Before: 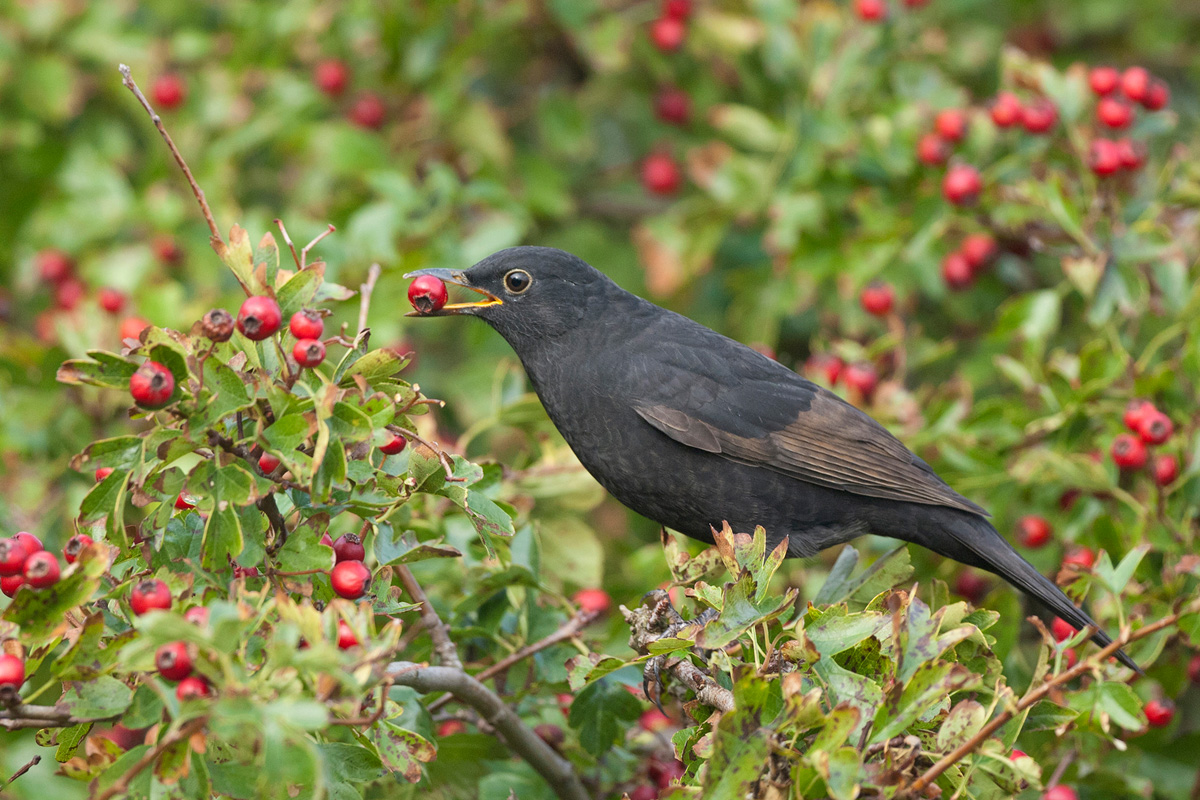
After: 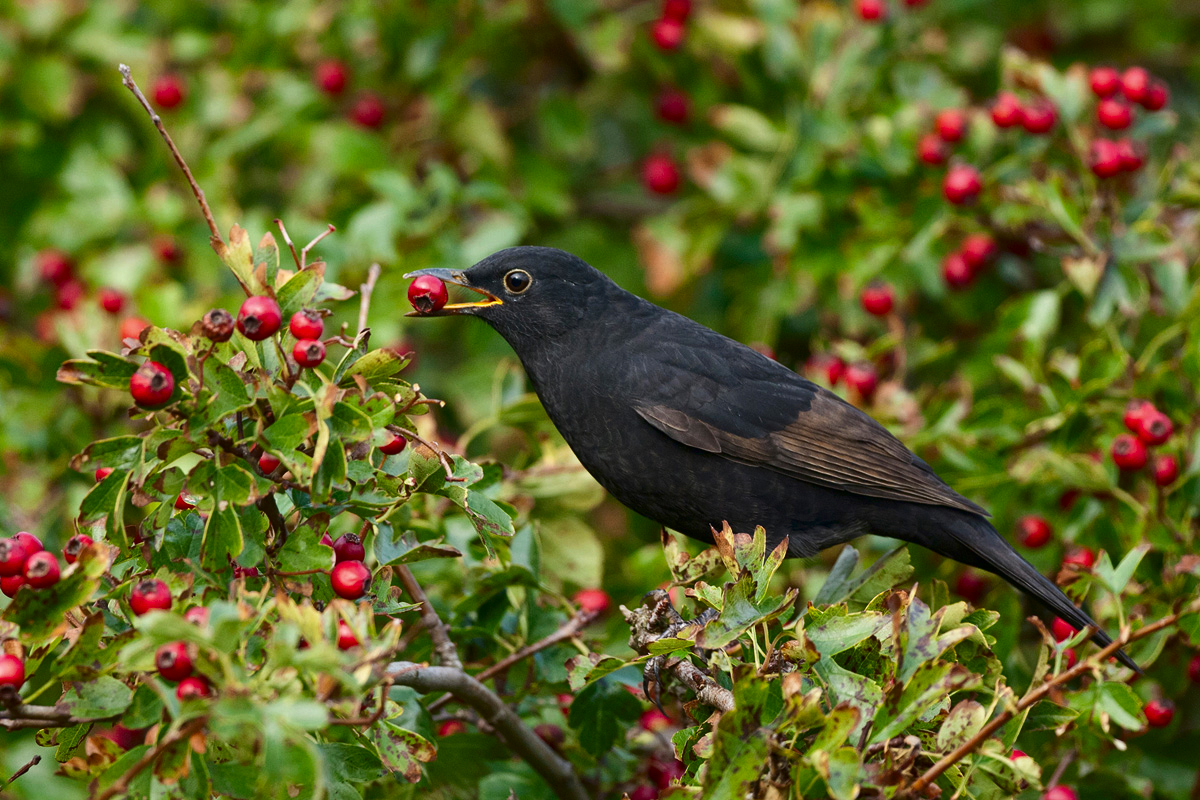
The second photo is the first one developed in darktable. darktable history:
contrast brightness saturation: contrast 0.131, brightness -0.238, saturation 0.145
